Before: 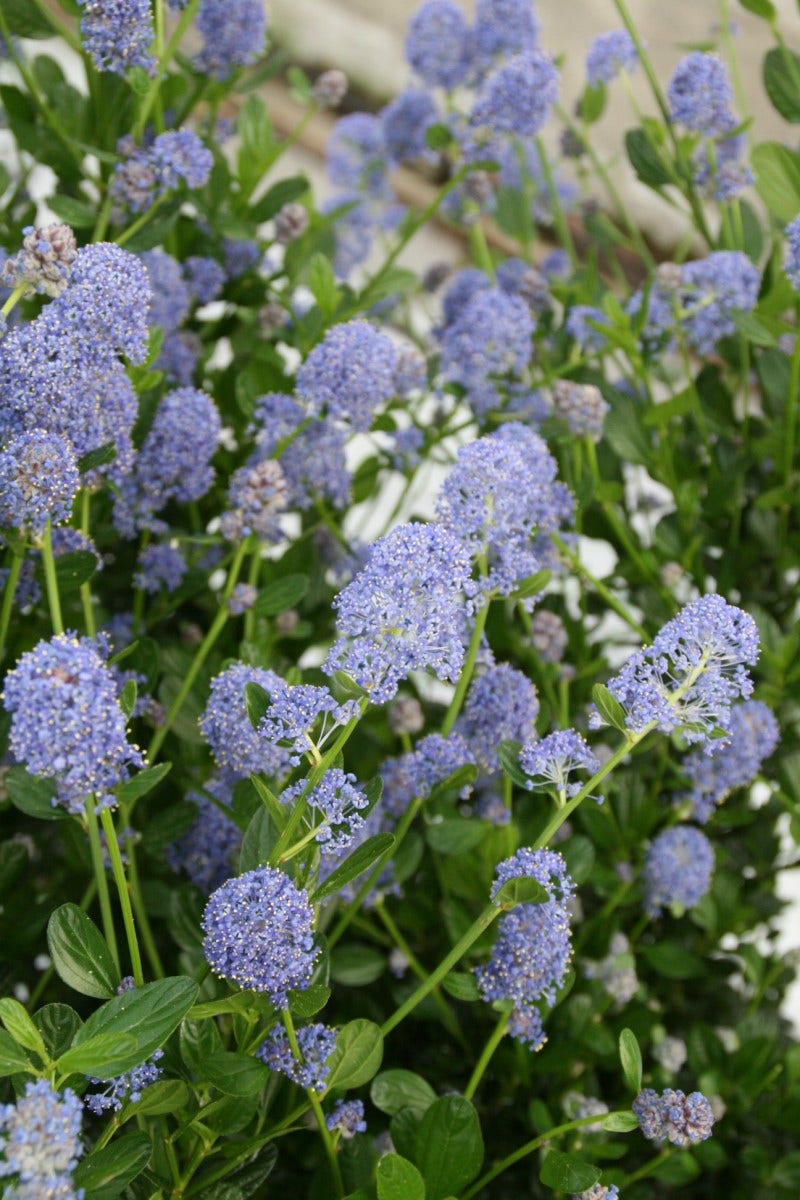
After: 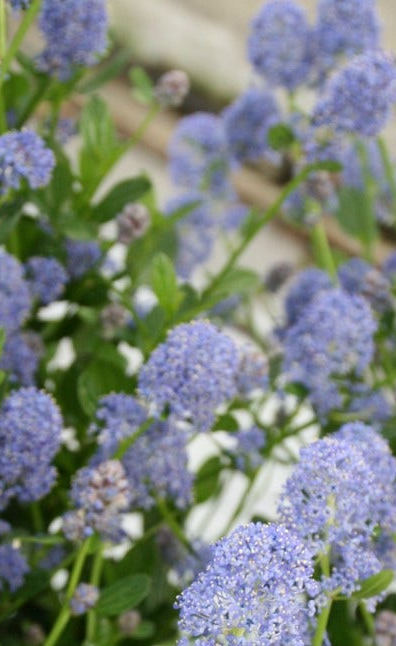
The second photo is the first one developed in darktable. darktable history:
crop: left 19.858%, right 30.531%, bottom 46.148%
